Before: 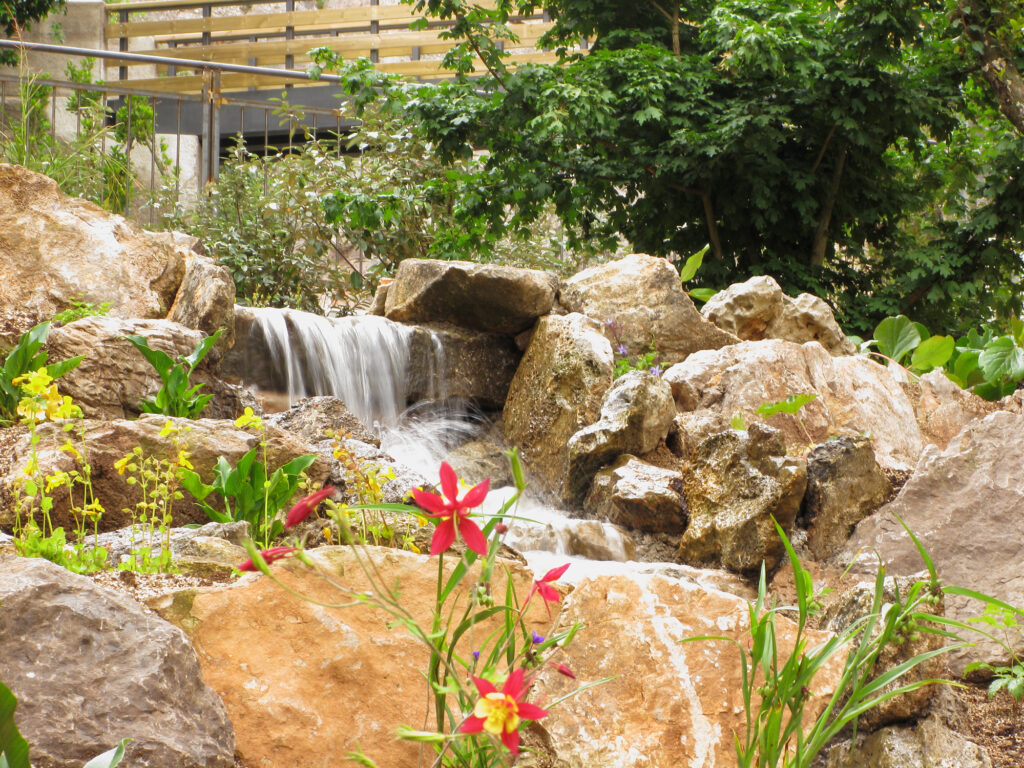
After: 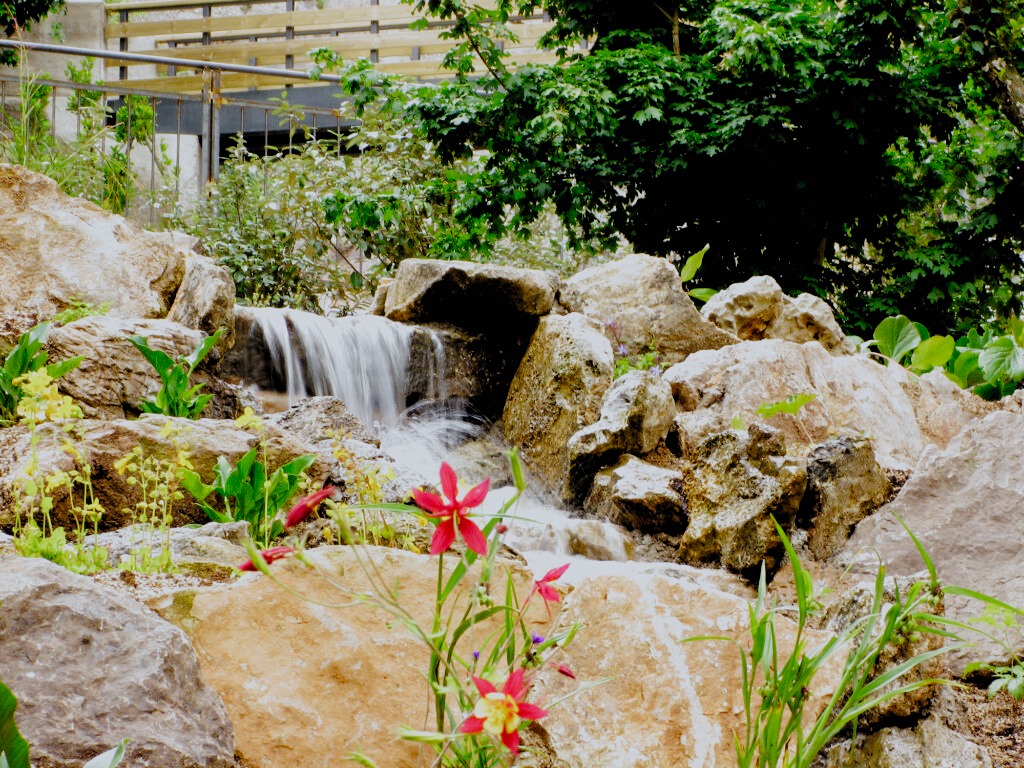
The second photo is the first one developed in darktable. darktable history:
filmic rgb: black relative exposure -2.85 EV, white relative exposure 4.56 EV, hardness 1.77, contrast 1.25, preserve chrominance no, color science v5 (2021)
color calibration: x 0.37, y 0.382, temperature 4313.32 K
